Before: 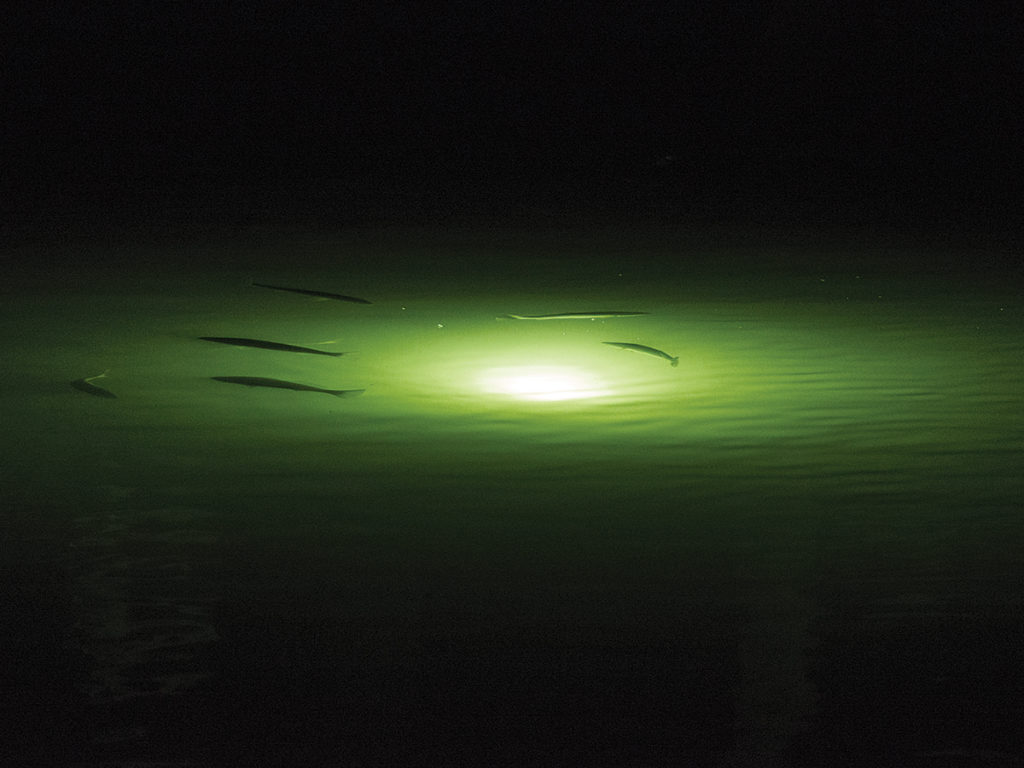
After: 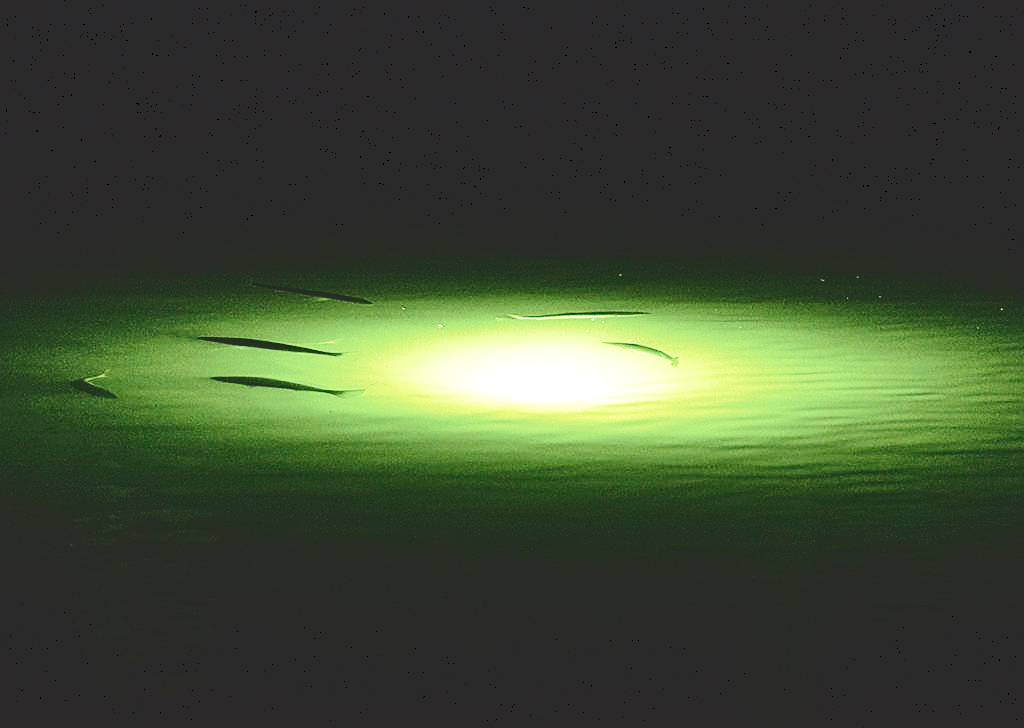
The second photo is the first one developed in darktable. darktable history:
exposure: exposure 0.769 EV, compensate highlight preservation false
crop and rotate: top 0.001%, bottom 5.121%
tone curve: curves: ch0 [(0, 0) (0.003, 0.17) (0.011, 0.17) (0.025, 0.17) (0.044, 0.168) (0.069, 0.167) (0.1, 0.173) (0.136, 0.181) (0.177, 0.199) (0.224, 0.226) (0.277, 0.271) (0.335, 0.333) (0.399, 0.419) (0.468, 0.52) (0.543, 0.621) (0.623, 0.716) (0.709, 0.795) (0.801, 0.867) (0.898, 0.914) (1, 1)], color space Lab, independent channels, preserve colors none
base curve: curves: ch0 [(0, 0) (0.028, 0.03) (0.121, 0.232) (0.46, 0.748) (0.859, 0.968) (1, 1)], preserve colors none
sharpen: on, module defaults
